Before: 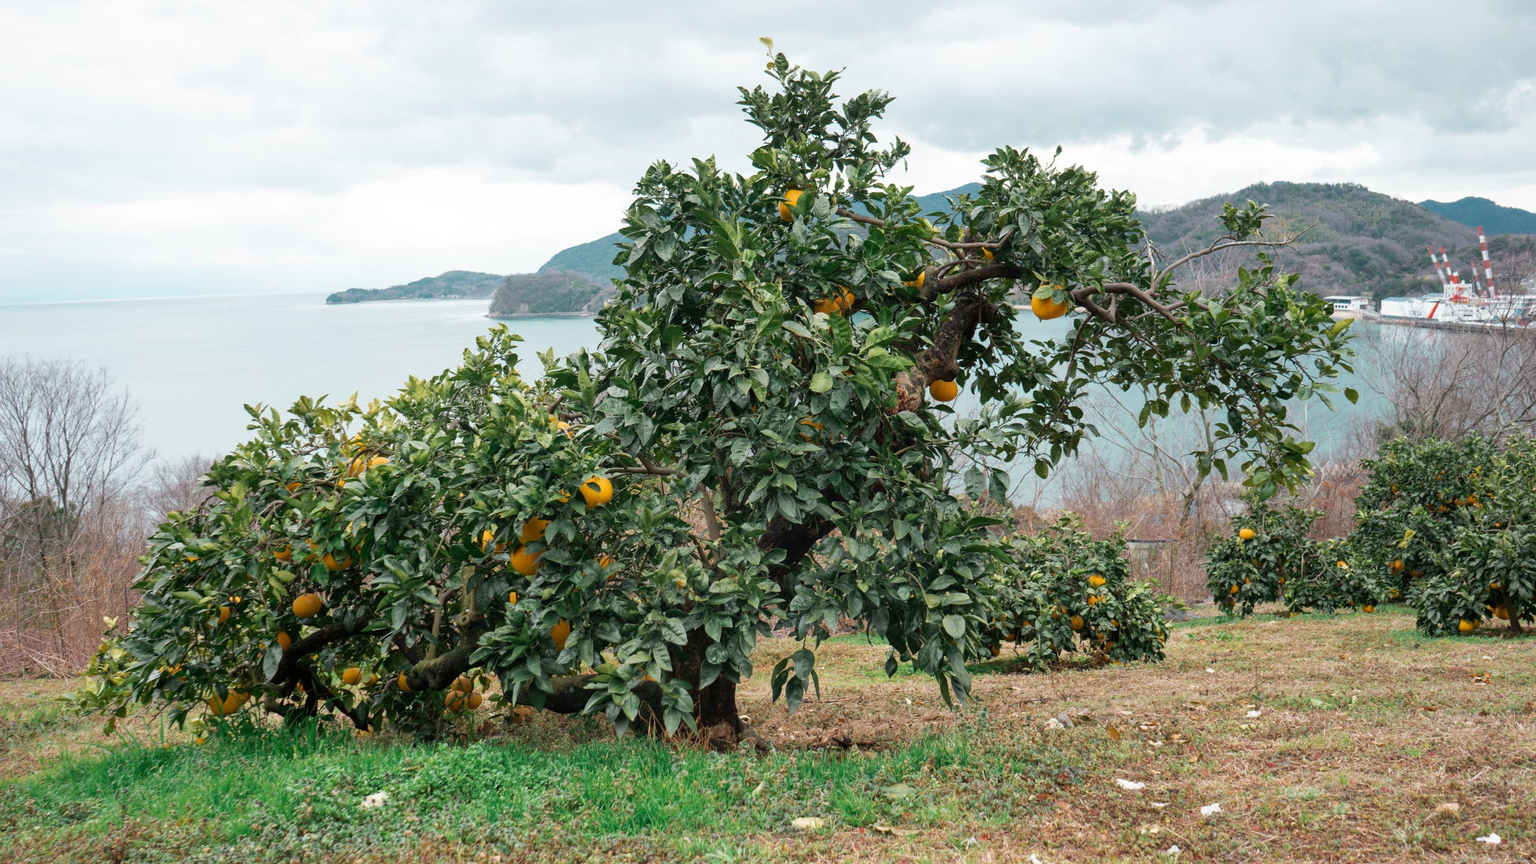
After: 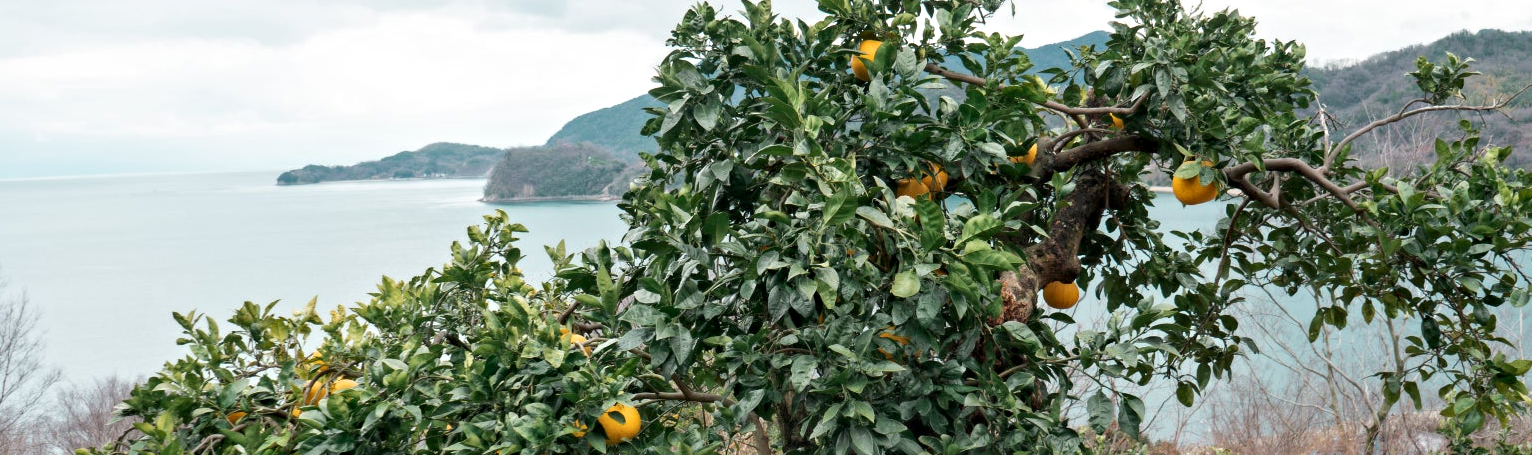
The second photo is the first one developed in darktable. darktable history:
contrast equalizer: y [[0.5, 0.5, 0.544, 0.569, 0.5, 0.5], [0.5 ×6], [0.5 ×6], [0 ×6], [0 ×6]]
crop: left 7.036%, top 18.398%, right 14.379%, bottom 40.043%
